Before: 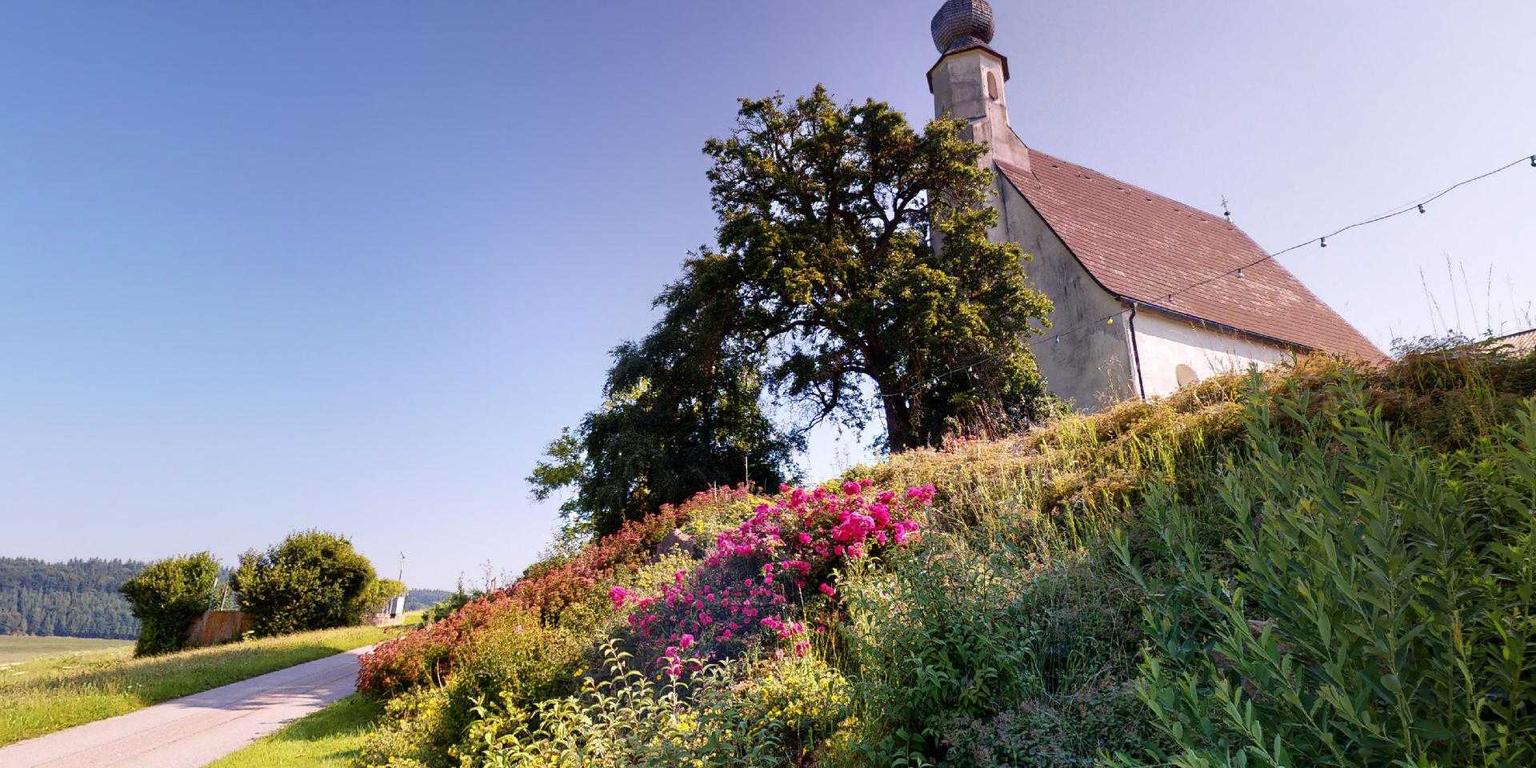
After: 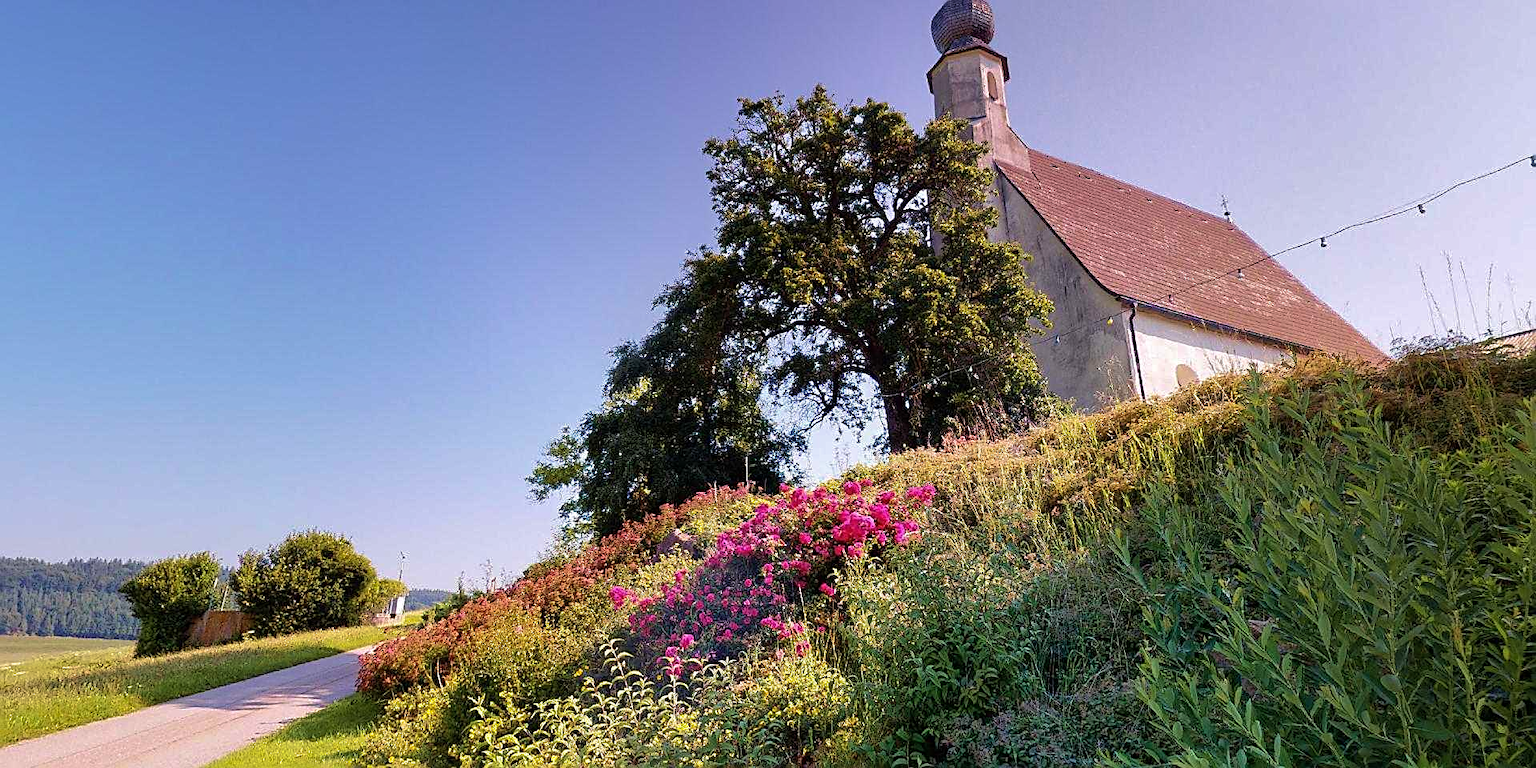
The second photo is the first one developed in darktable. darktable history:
shadows and highlights: shadows 30.24
sharpen: amount 0.6
velvia: on, module defaults
